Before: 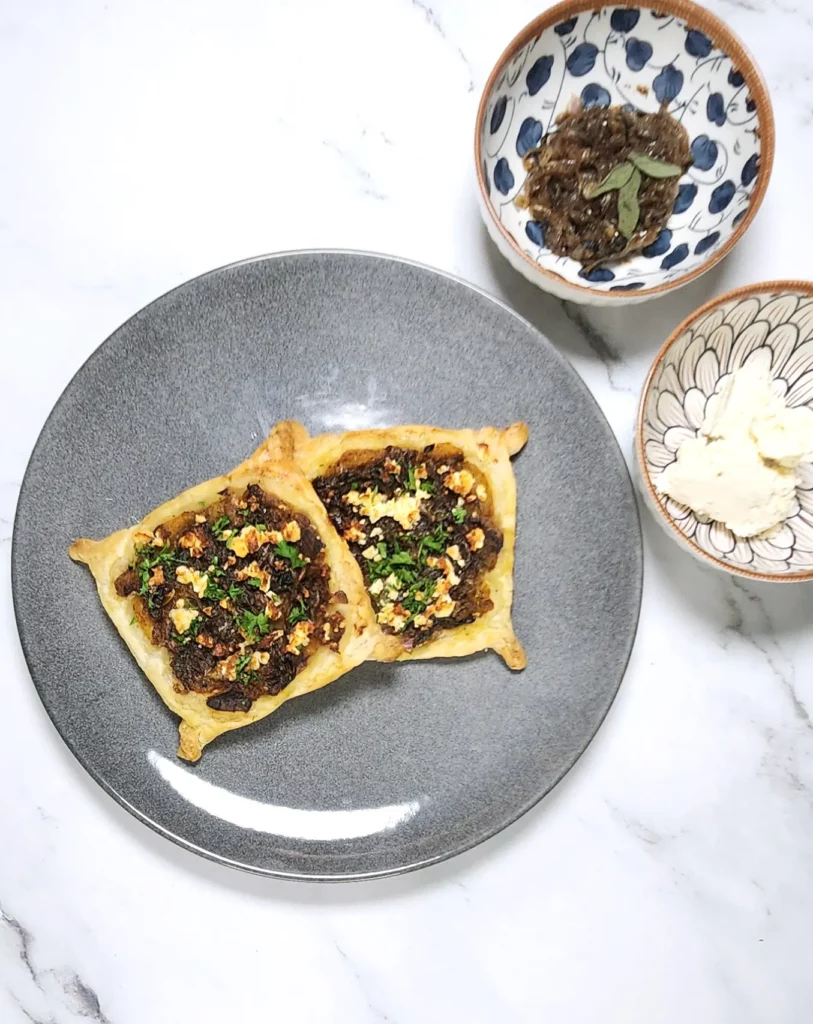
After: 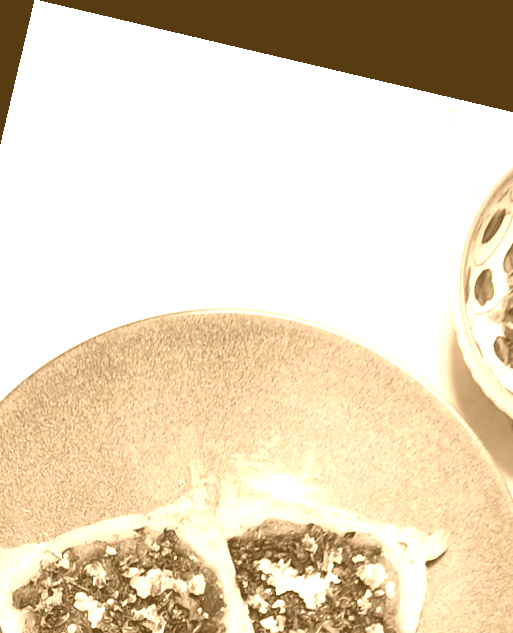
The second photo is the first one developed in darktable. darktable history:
crop: left 19.556%, right 30.401%, bottom 46.458%
colorize: hue 28.8°, source mix 100%
rotate and perspective: rotation 13.27°, automatic cropping off
